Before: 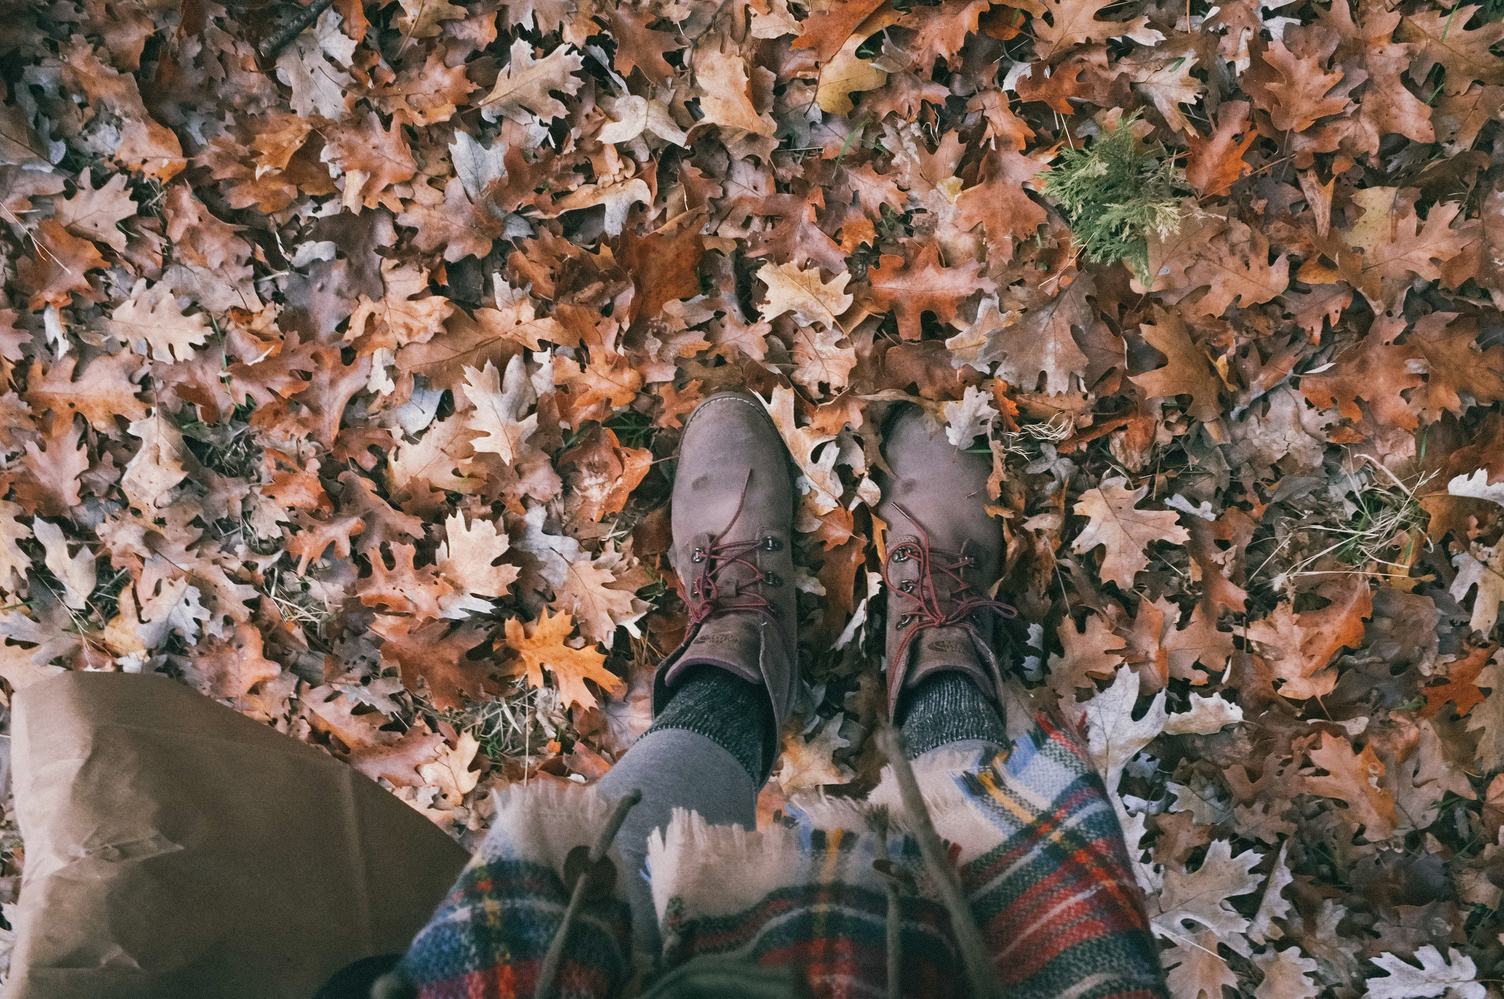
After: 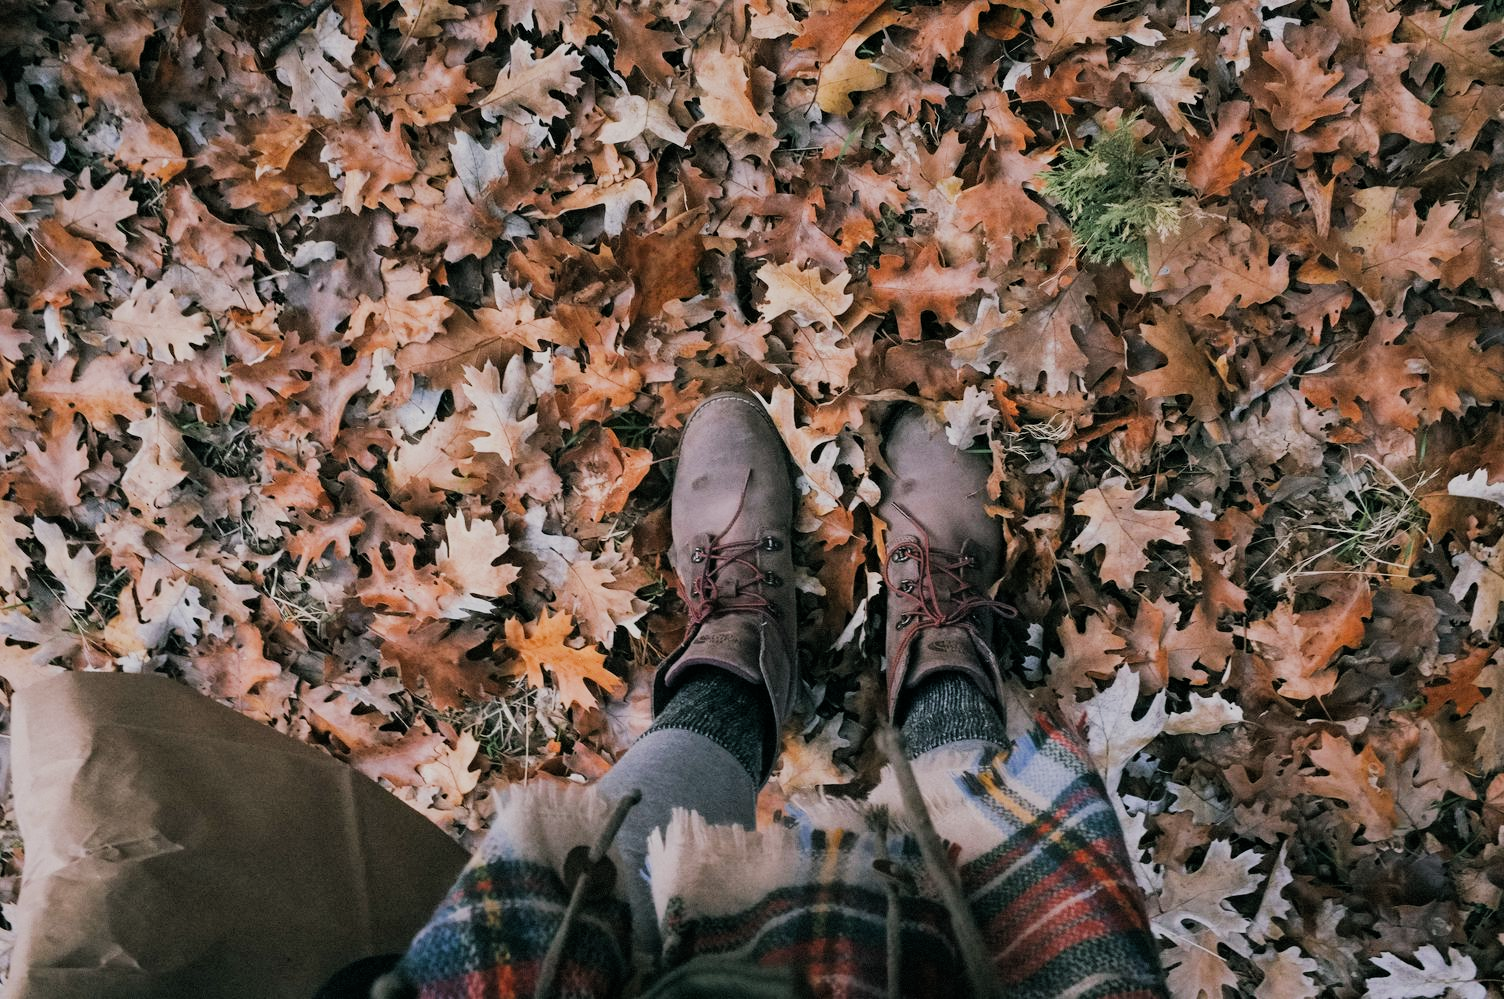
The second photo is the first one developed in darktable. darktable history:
filmic rgb: middle gray luminance 28.87%, black relative exposure -10.3 EV, white relative exposure 5.5 EV, target black luminance 0%, hardness 3.93, latitude 1.57%, contrast 1.131, highlights saturation mix 6.41%, shadows ↔ highlights balance 15.62%
